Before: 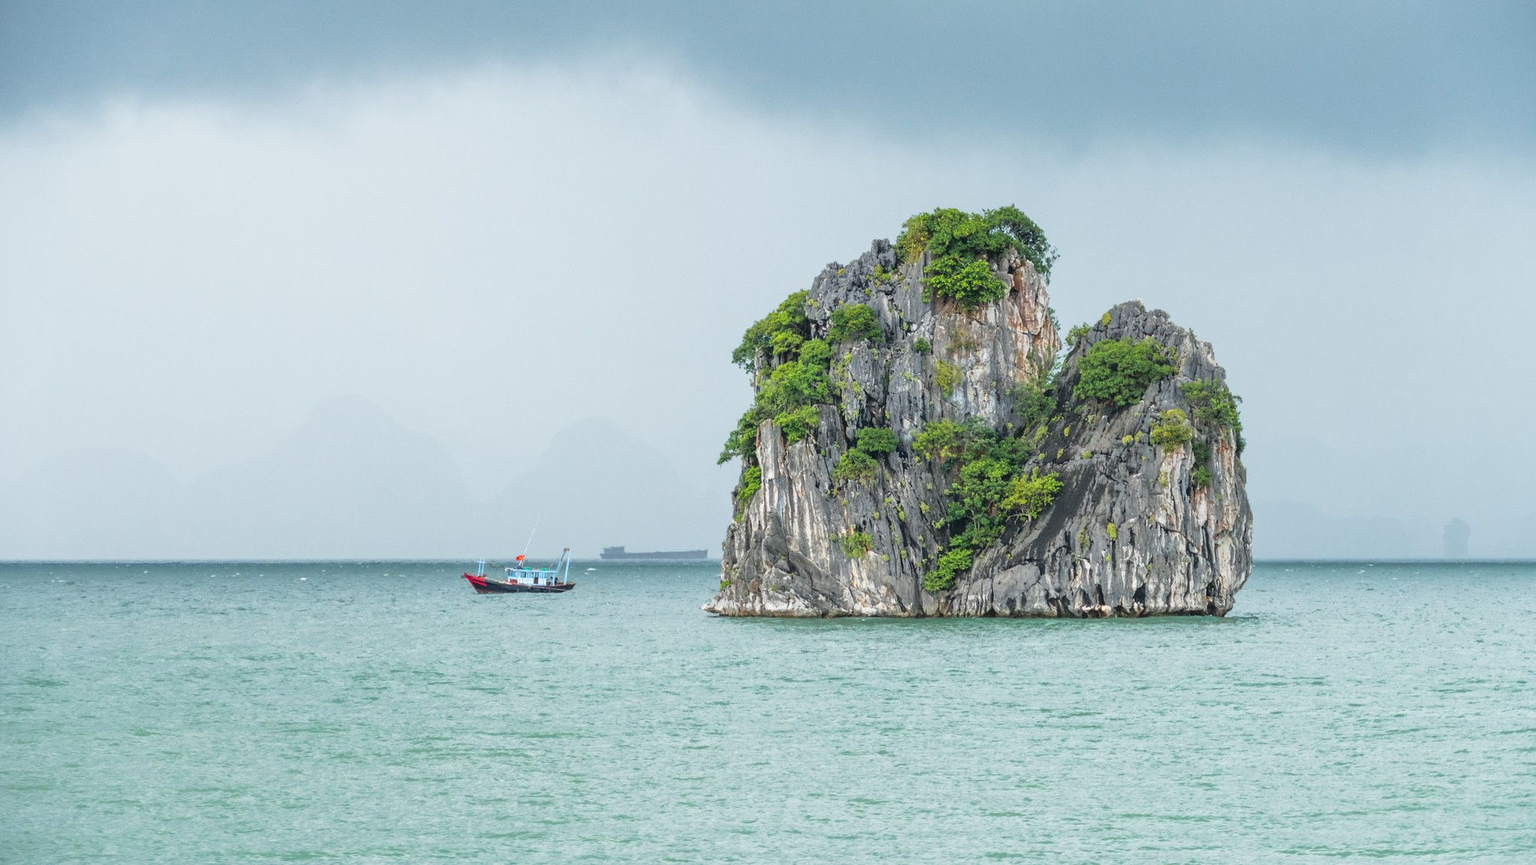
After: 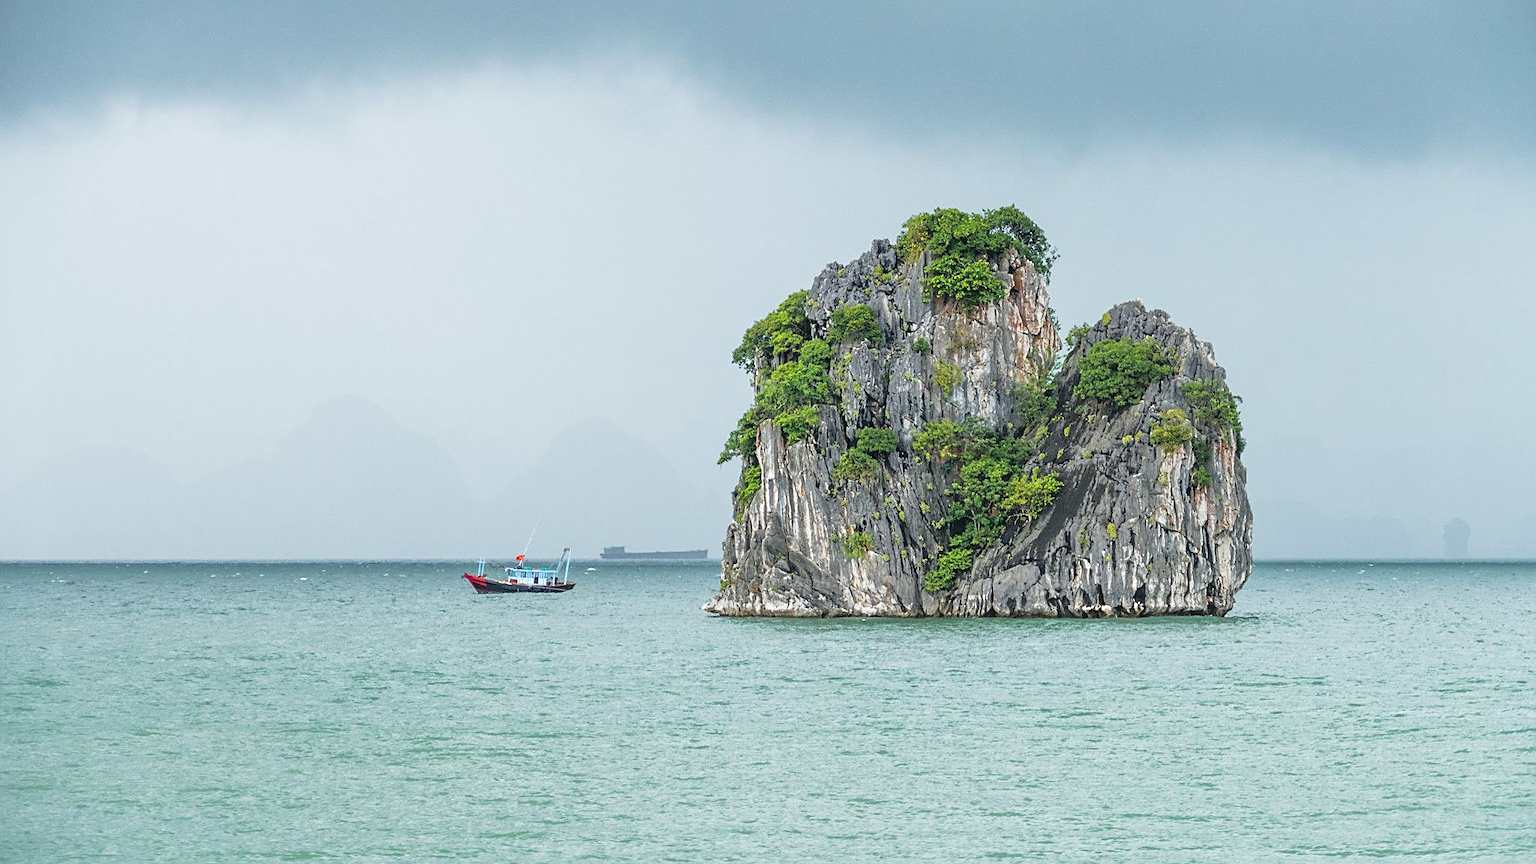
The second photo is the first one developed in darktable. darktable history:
sharpen: amount 0.598
